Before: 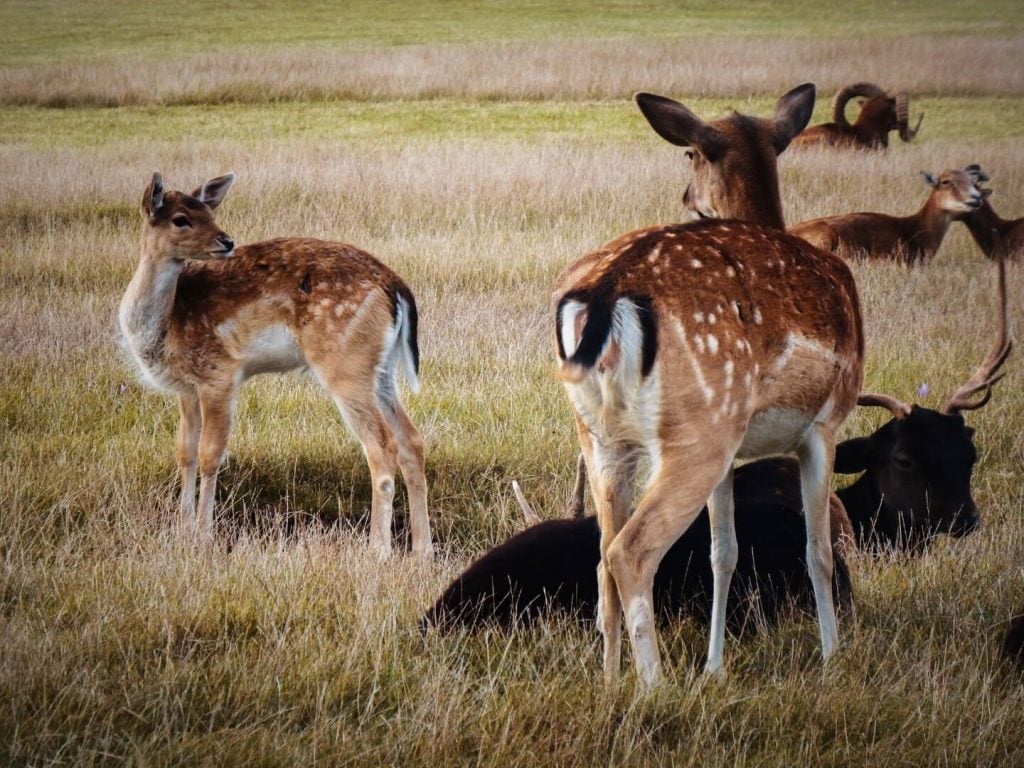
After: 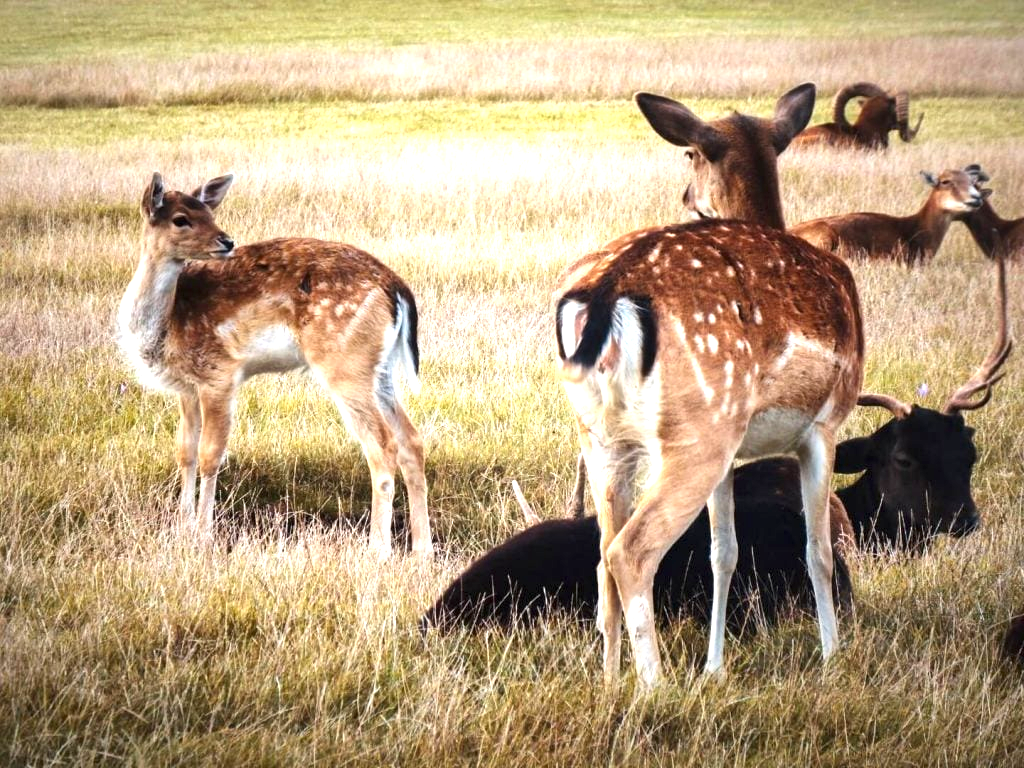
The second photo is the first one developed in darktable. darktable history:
exposure: black level correction 0, exposure 1.2 EV, compensate exposure bias true, compensate highlight preservation false
local contrast: mode bilateral grid, contrast 20, coarseness 50, detail 120%, midtone range 0.2
